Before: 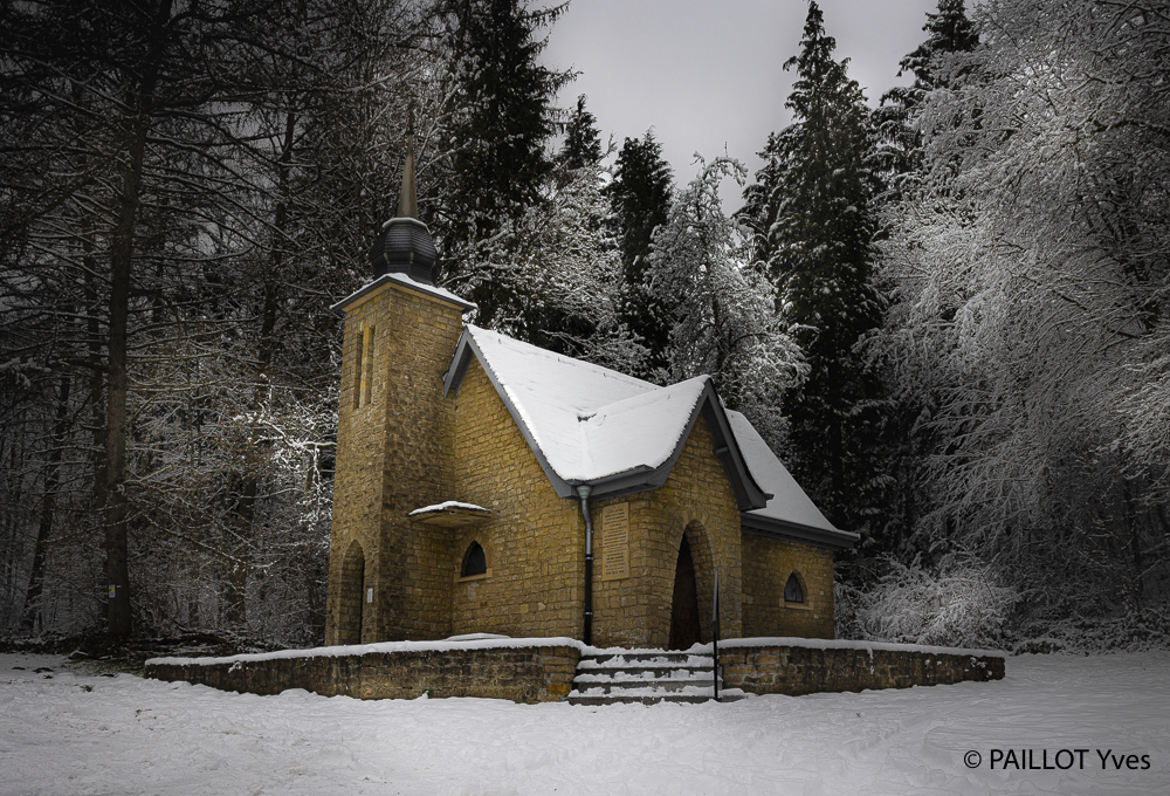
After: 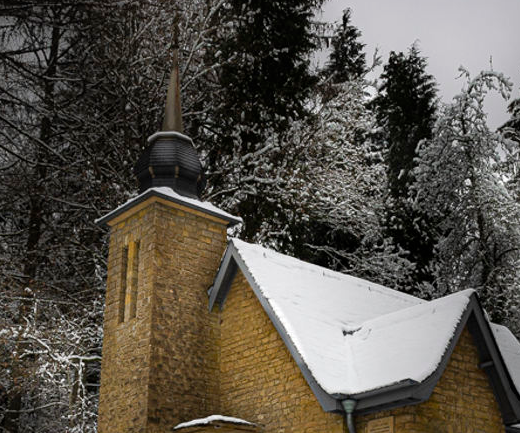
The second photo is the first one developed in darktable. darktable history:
crop: left 20.125%, top 10.883%, right 35.413%, bottom 34.634%
